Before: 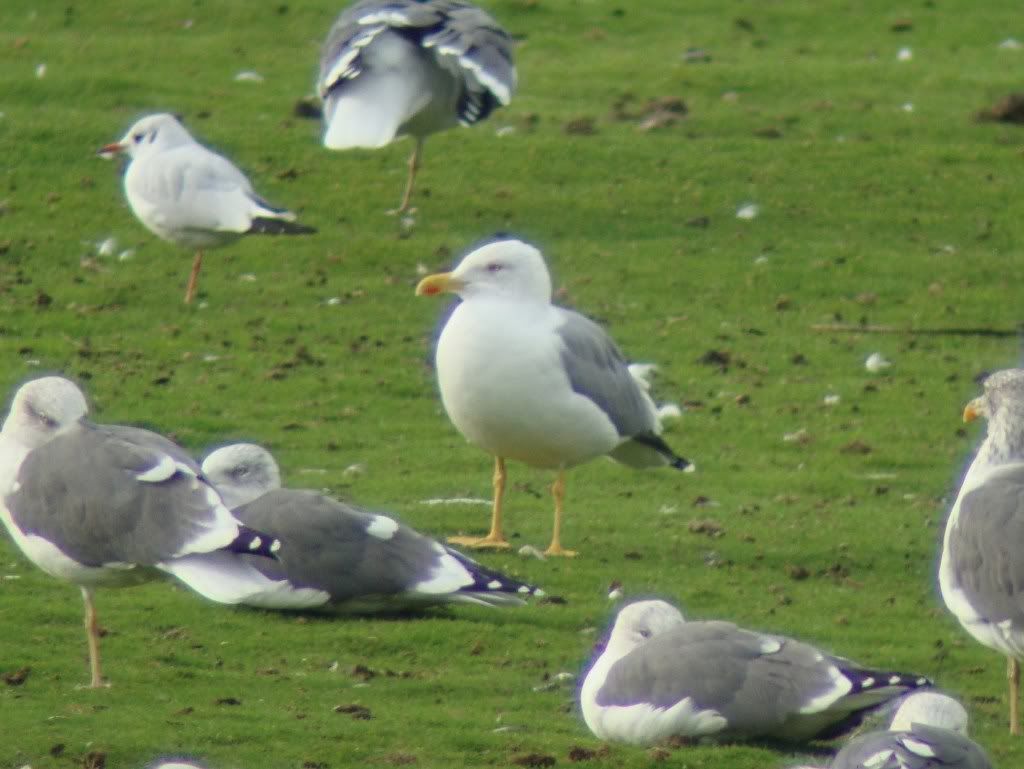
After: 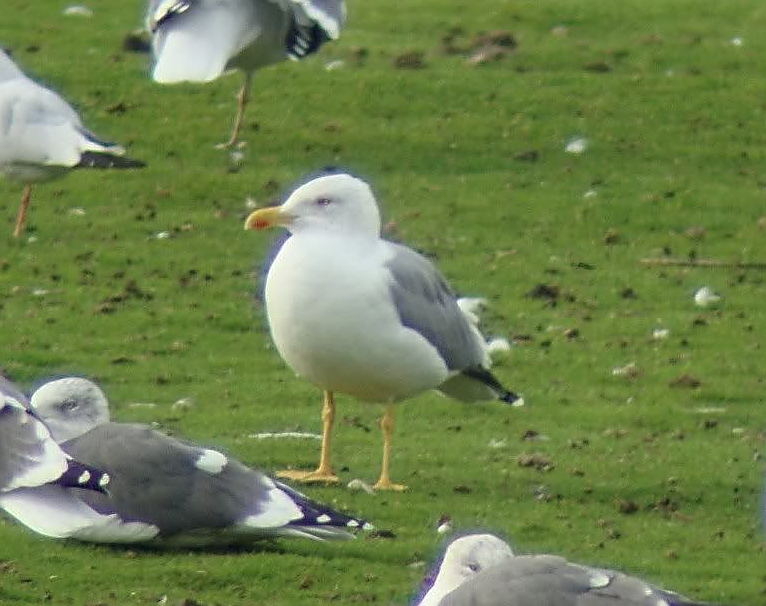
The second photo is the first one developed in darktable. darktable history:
sharpen: radius 1.4, amount 1.25, threshold 0.7
local contrast: highlights 100%, shadows 100%, detail 120%, midtone range 0.2
crop: left 16.768%, top 8.653%, right 8.362%, bottom 12.485%
